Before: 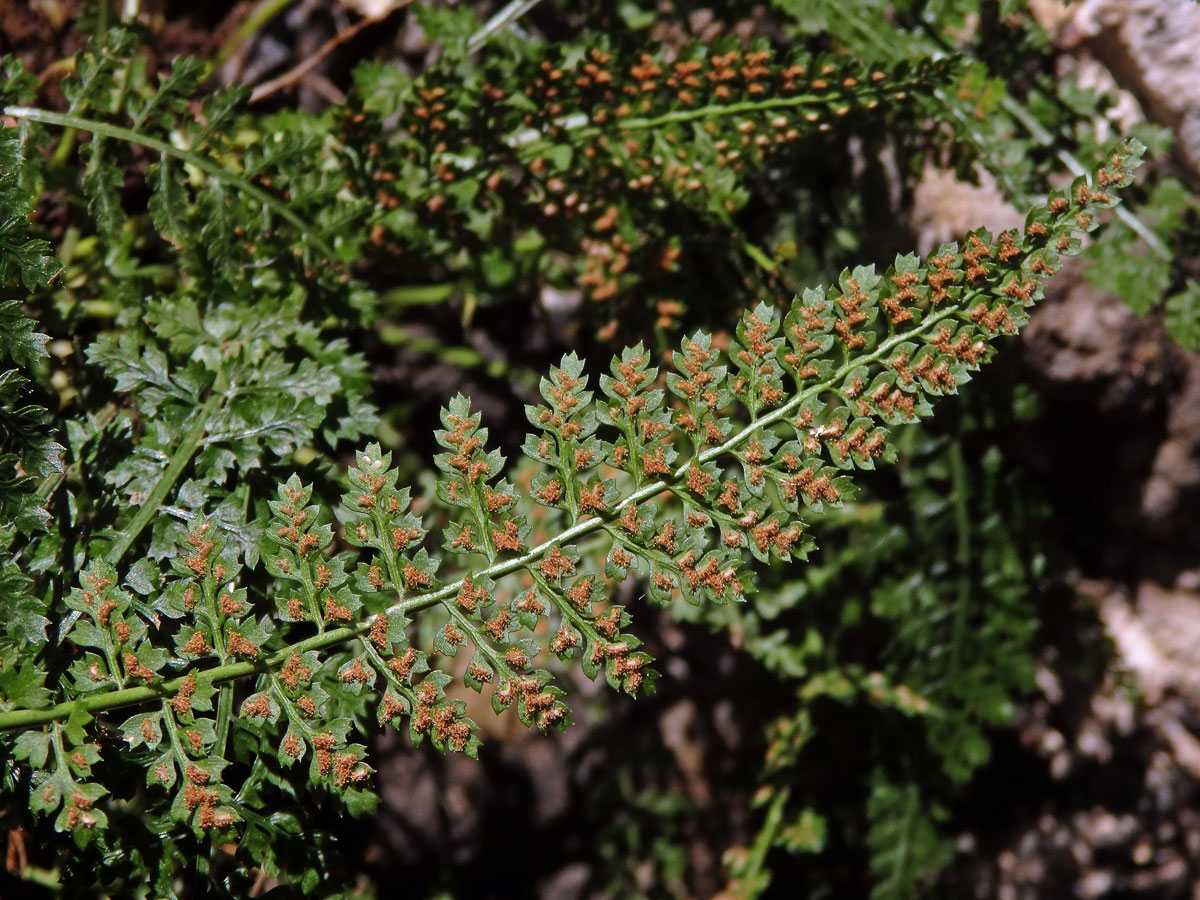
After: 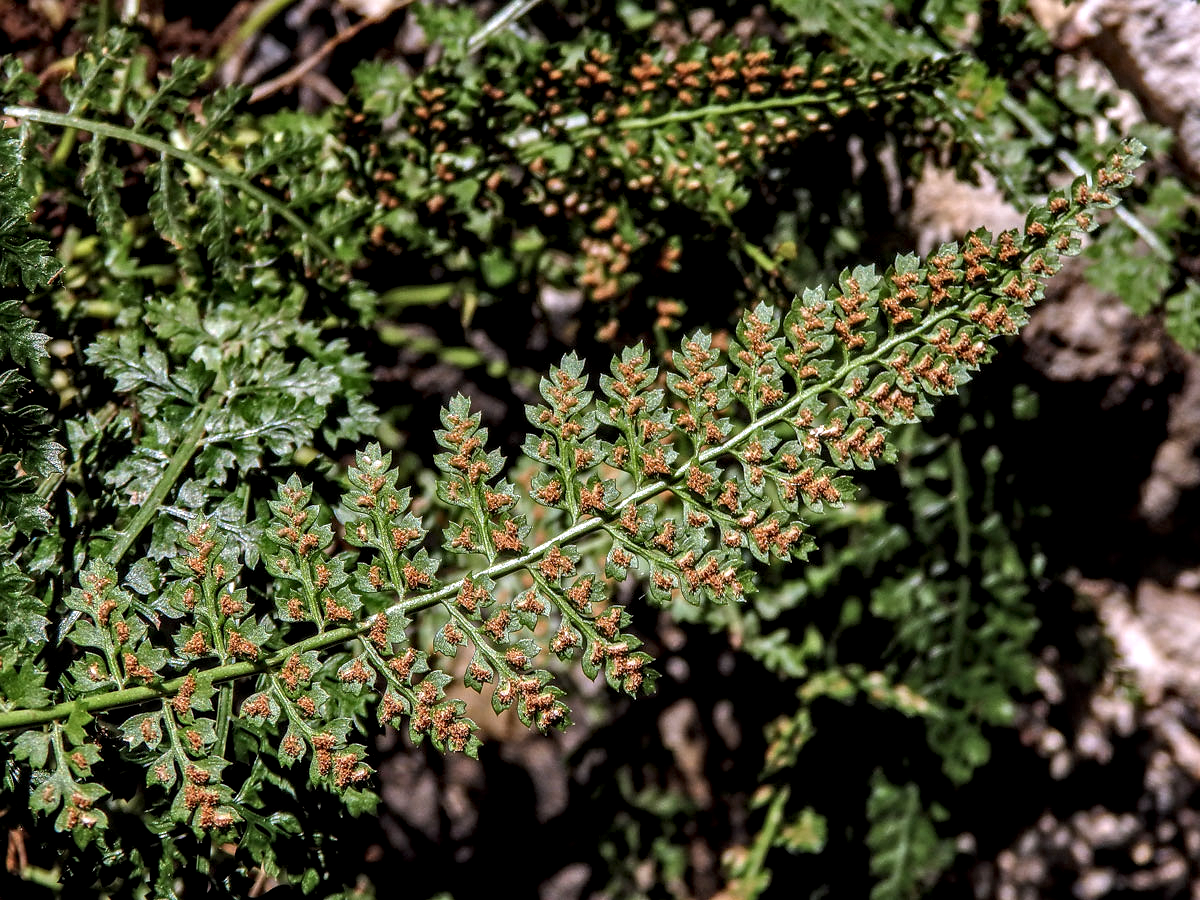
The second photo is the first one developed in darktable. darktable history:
sharpen: radius 1.004, threshold 0.923
local contrast: highlights 1%, shadows 4%, detail 182%
